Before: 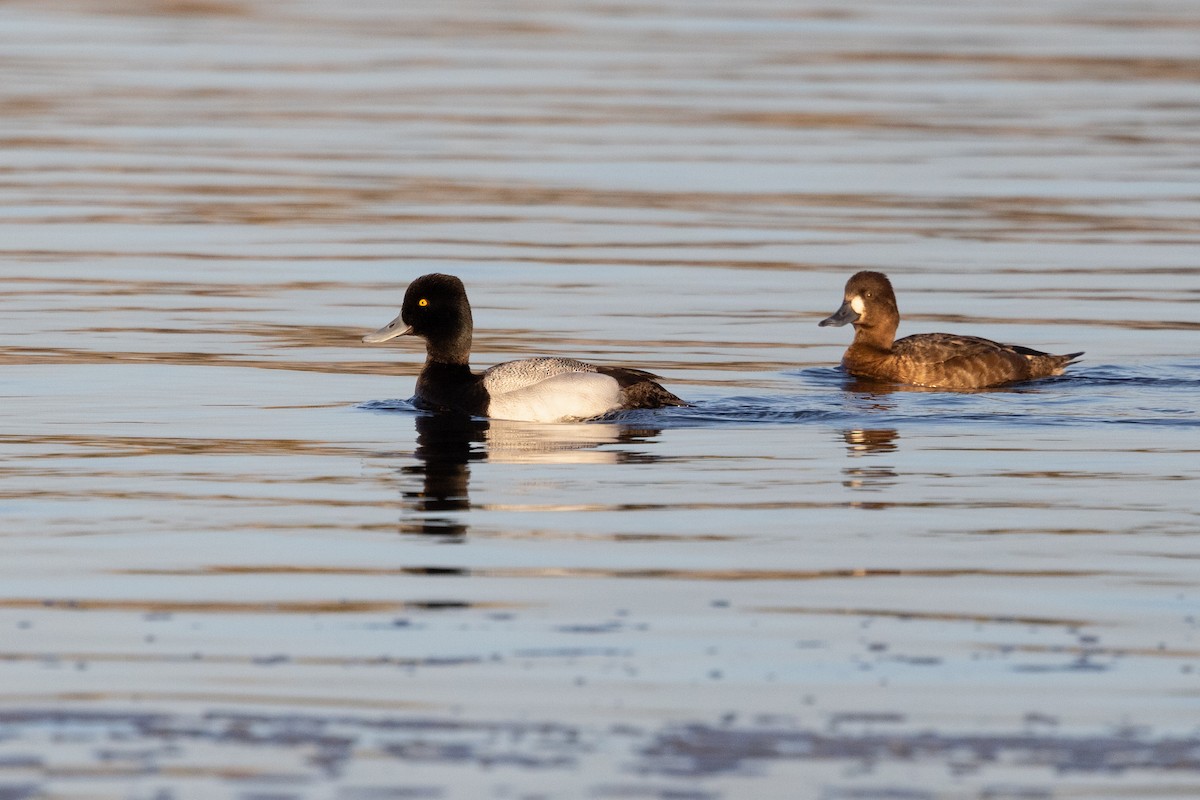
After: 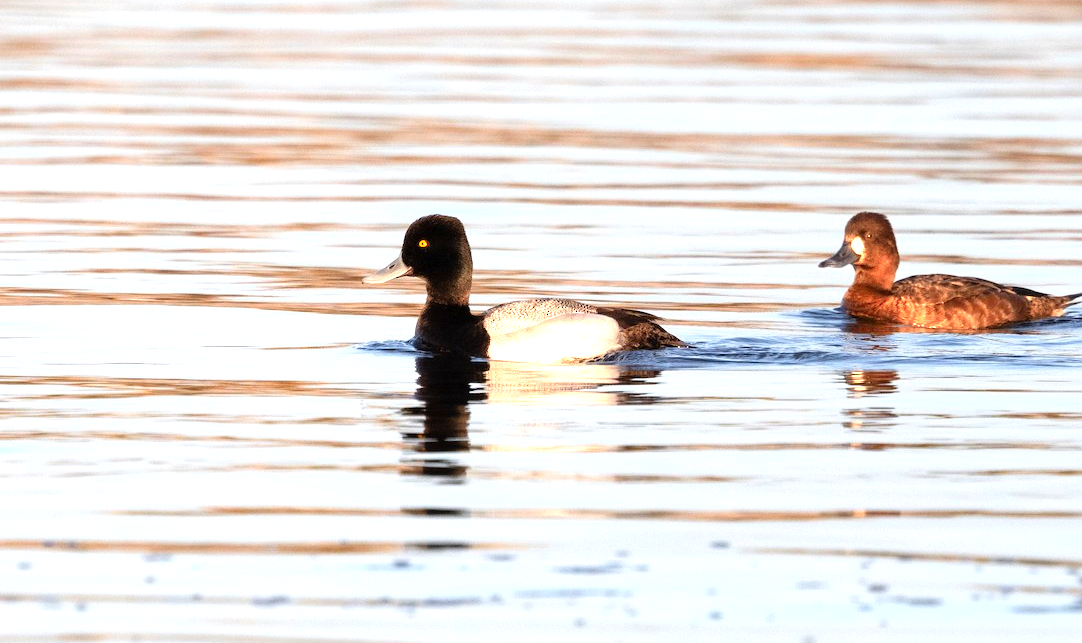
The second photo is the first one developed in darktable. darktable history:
crop: top 7.486%, right 9.794%, bottom 12.053%
tone equalizer: -8 EV -0.401 EV, -7 EV -0.381 EV, -6 EV -0.371 EV, -5 EV -0.226 EV, -3 EV 0.19 EV, -2 EV 0.338 EV, -1 EV 0.4 EV, +0 EV 0.442 EV
color zones: curves: ch1 [(0.24, 0.629) (0.75, 0.5)]; ch2 [(0.255, 0.454) (0.745, 0.491)]
exposure: black level correction 0, exposure 0.693 EV, compensate highlight preservation false
